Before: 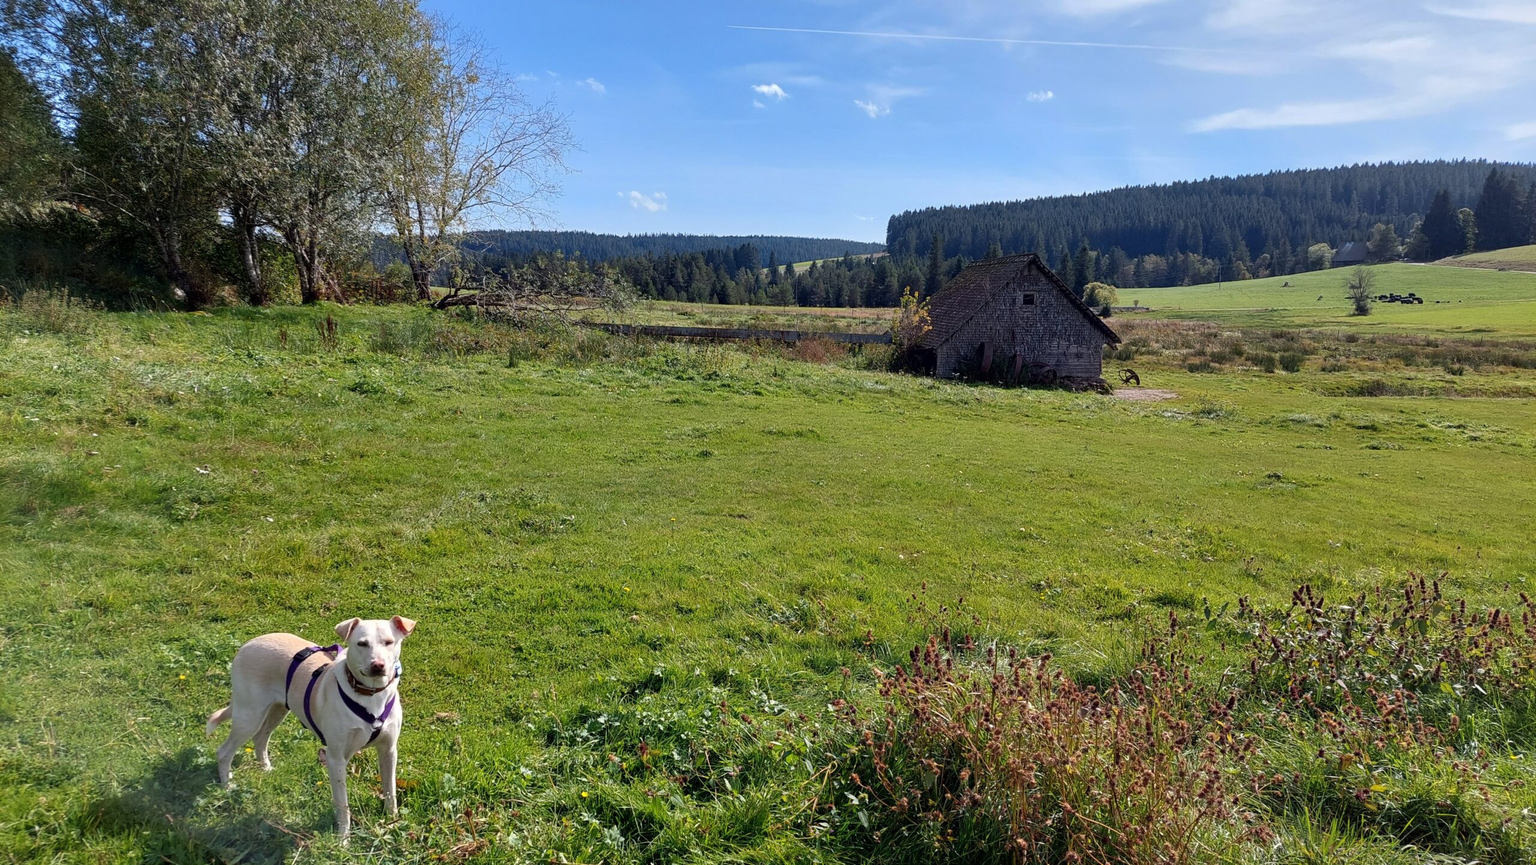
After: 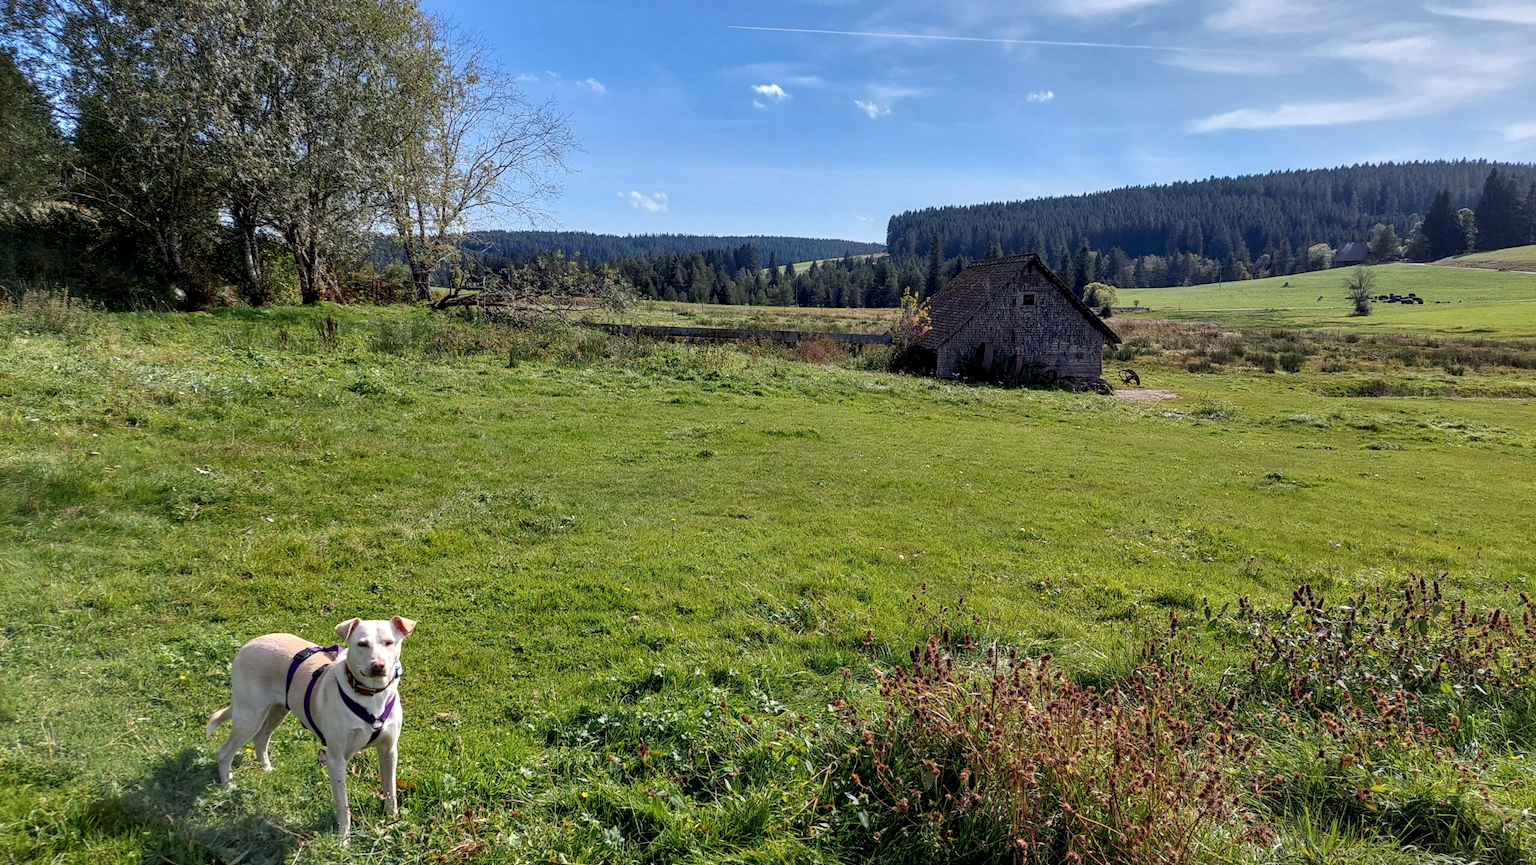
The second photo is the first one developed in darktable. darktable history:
local contrast: detail 130%
shadows and highlights: shadows 22.06, highlights -48.66, soften with gaussian
